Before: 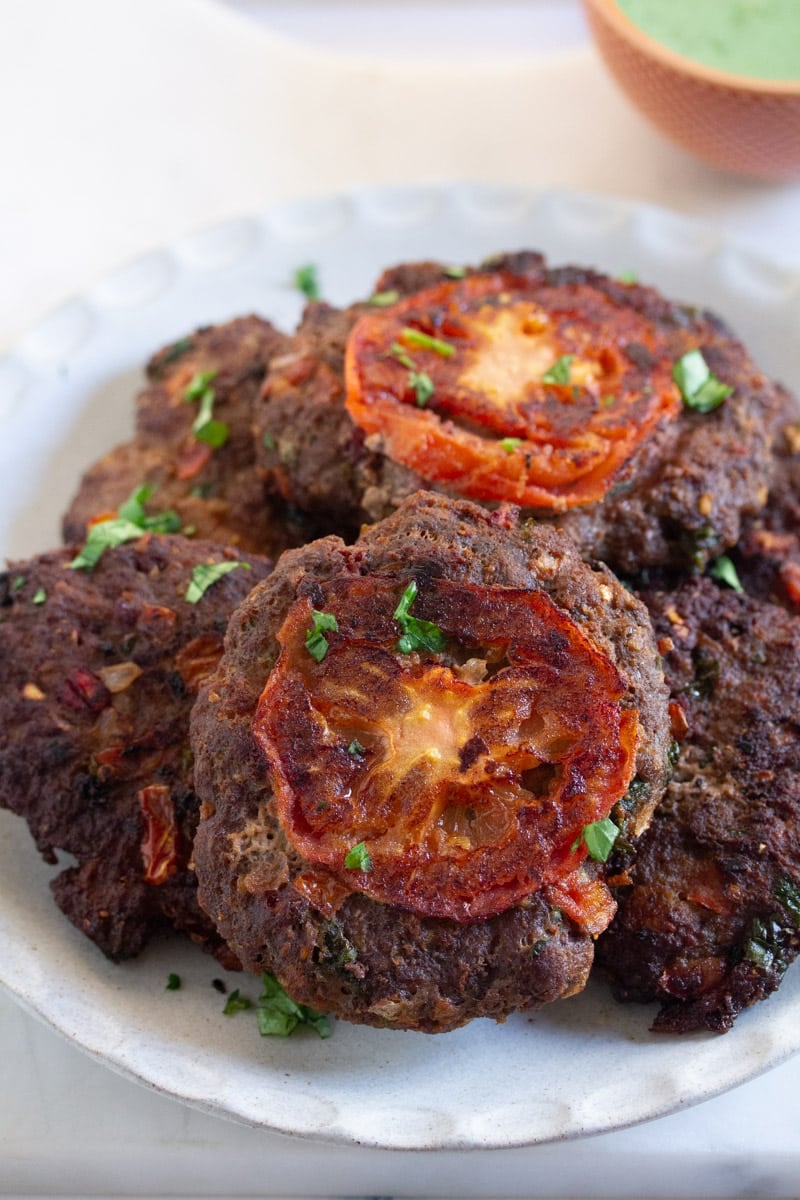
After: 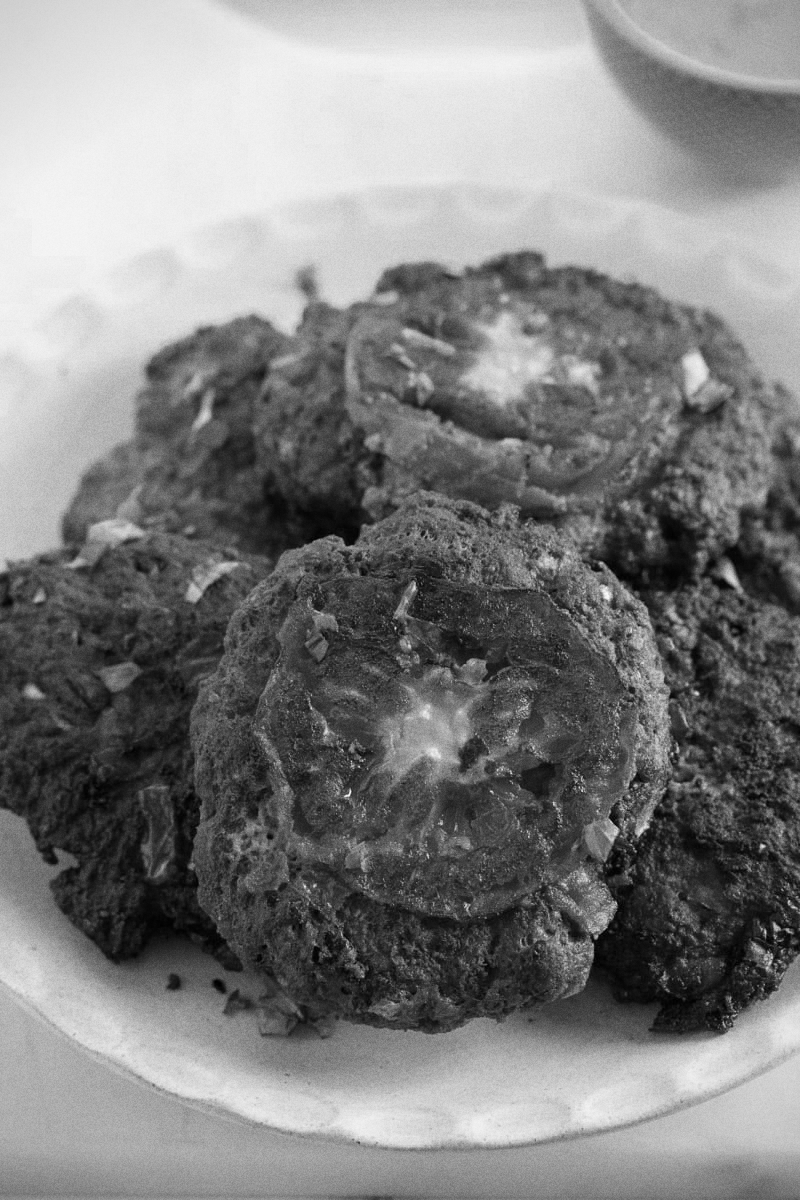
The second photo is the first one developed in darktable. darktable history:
white balance: red 0.986, blue 1.01
grain: coarseness 22.88 ISO
vignetting: fall-off start 91.19%
color zones: curves: ch0 [(0, 0.5) (0.125, 0.4) (0.25, 0.5) (0.375, 0.4) (0.5, 0.4) (0.625, 0.35) (0.75, 0.35) (0.875, 0.5)]; ch1 [(0, 0.35) (0.125, 0.45) (0.25, 0.35) (0.375, 0.35) (0.5, 0.35) (0.625, 0.35) (0.75, 0.45) (0.875, 0.35)]; ch2 [(0, 0.6) (0.125, 0.5) (0.25, 0.5) (0.375, 0.6) (0.5, 0.6) (0.625, 0.5) (0.75, 0.5) (0.875, 0.5)]
monochrome: on, module defaults
